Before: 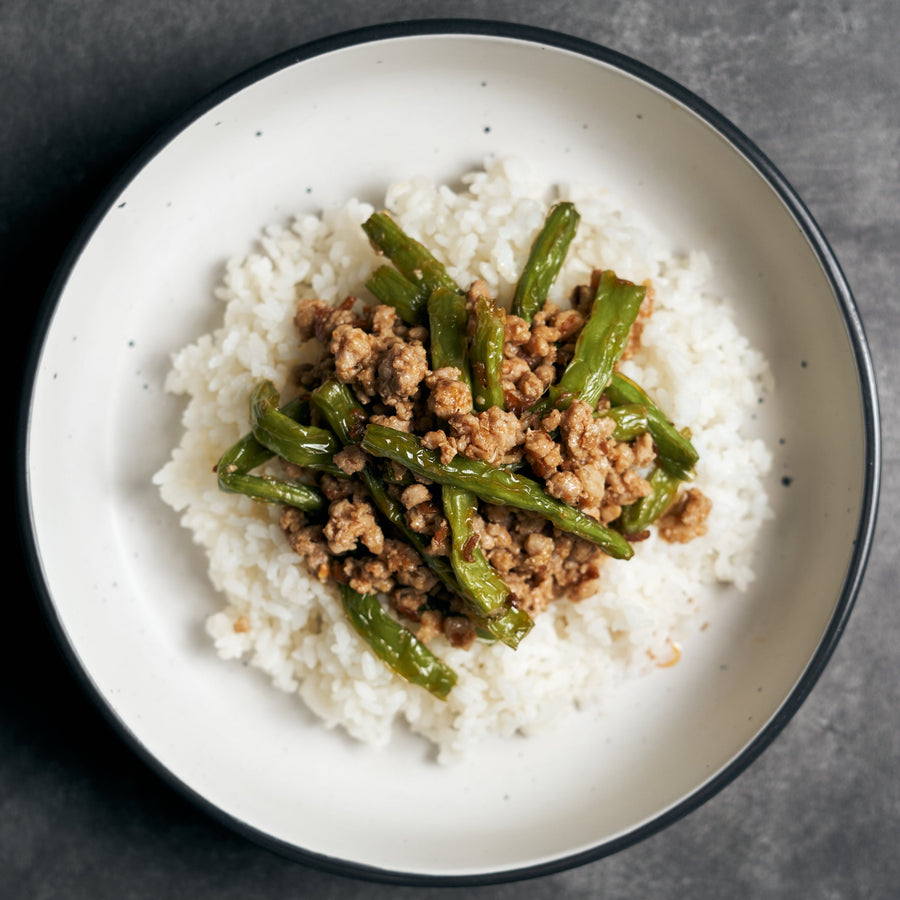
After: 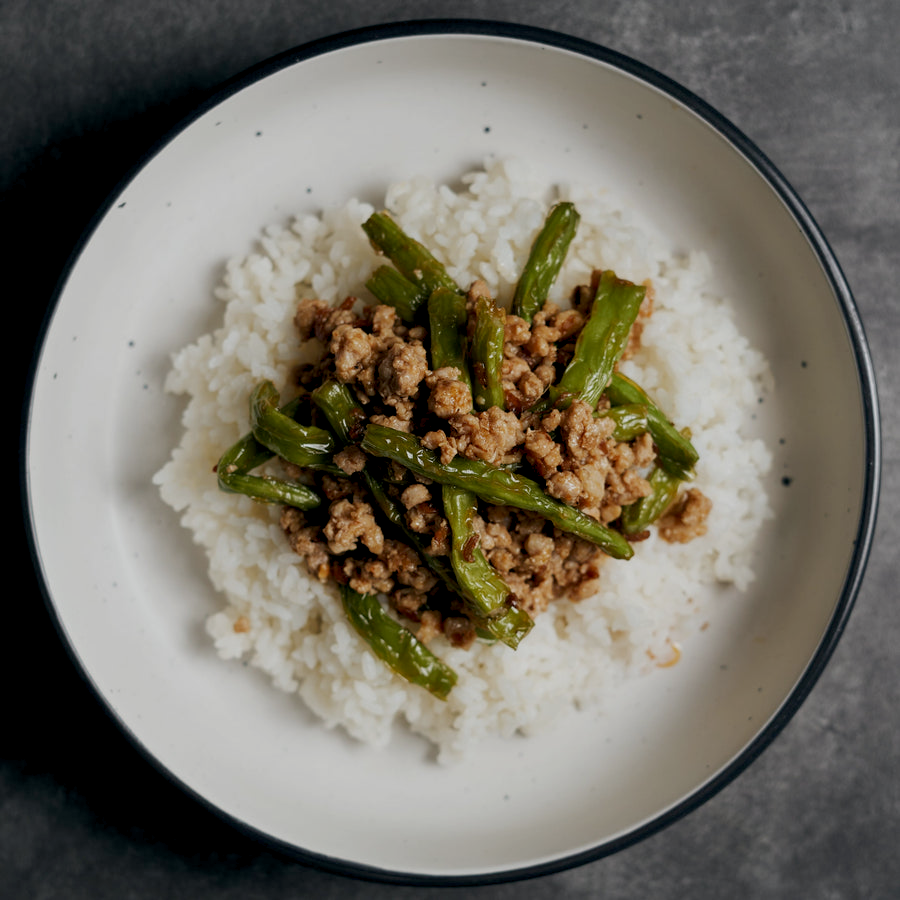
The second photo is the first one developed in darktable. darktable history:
exposure: black level correction 0.009, exposure -0.637 EV, compensate highlight preservation false
